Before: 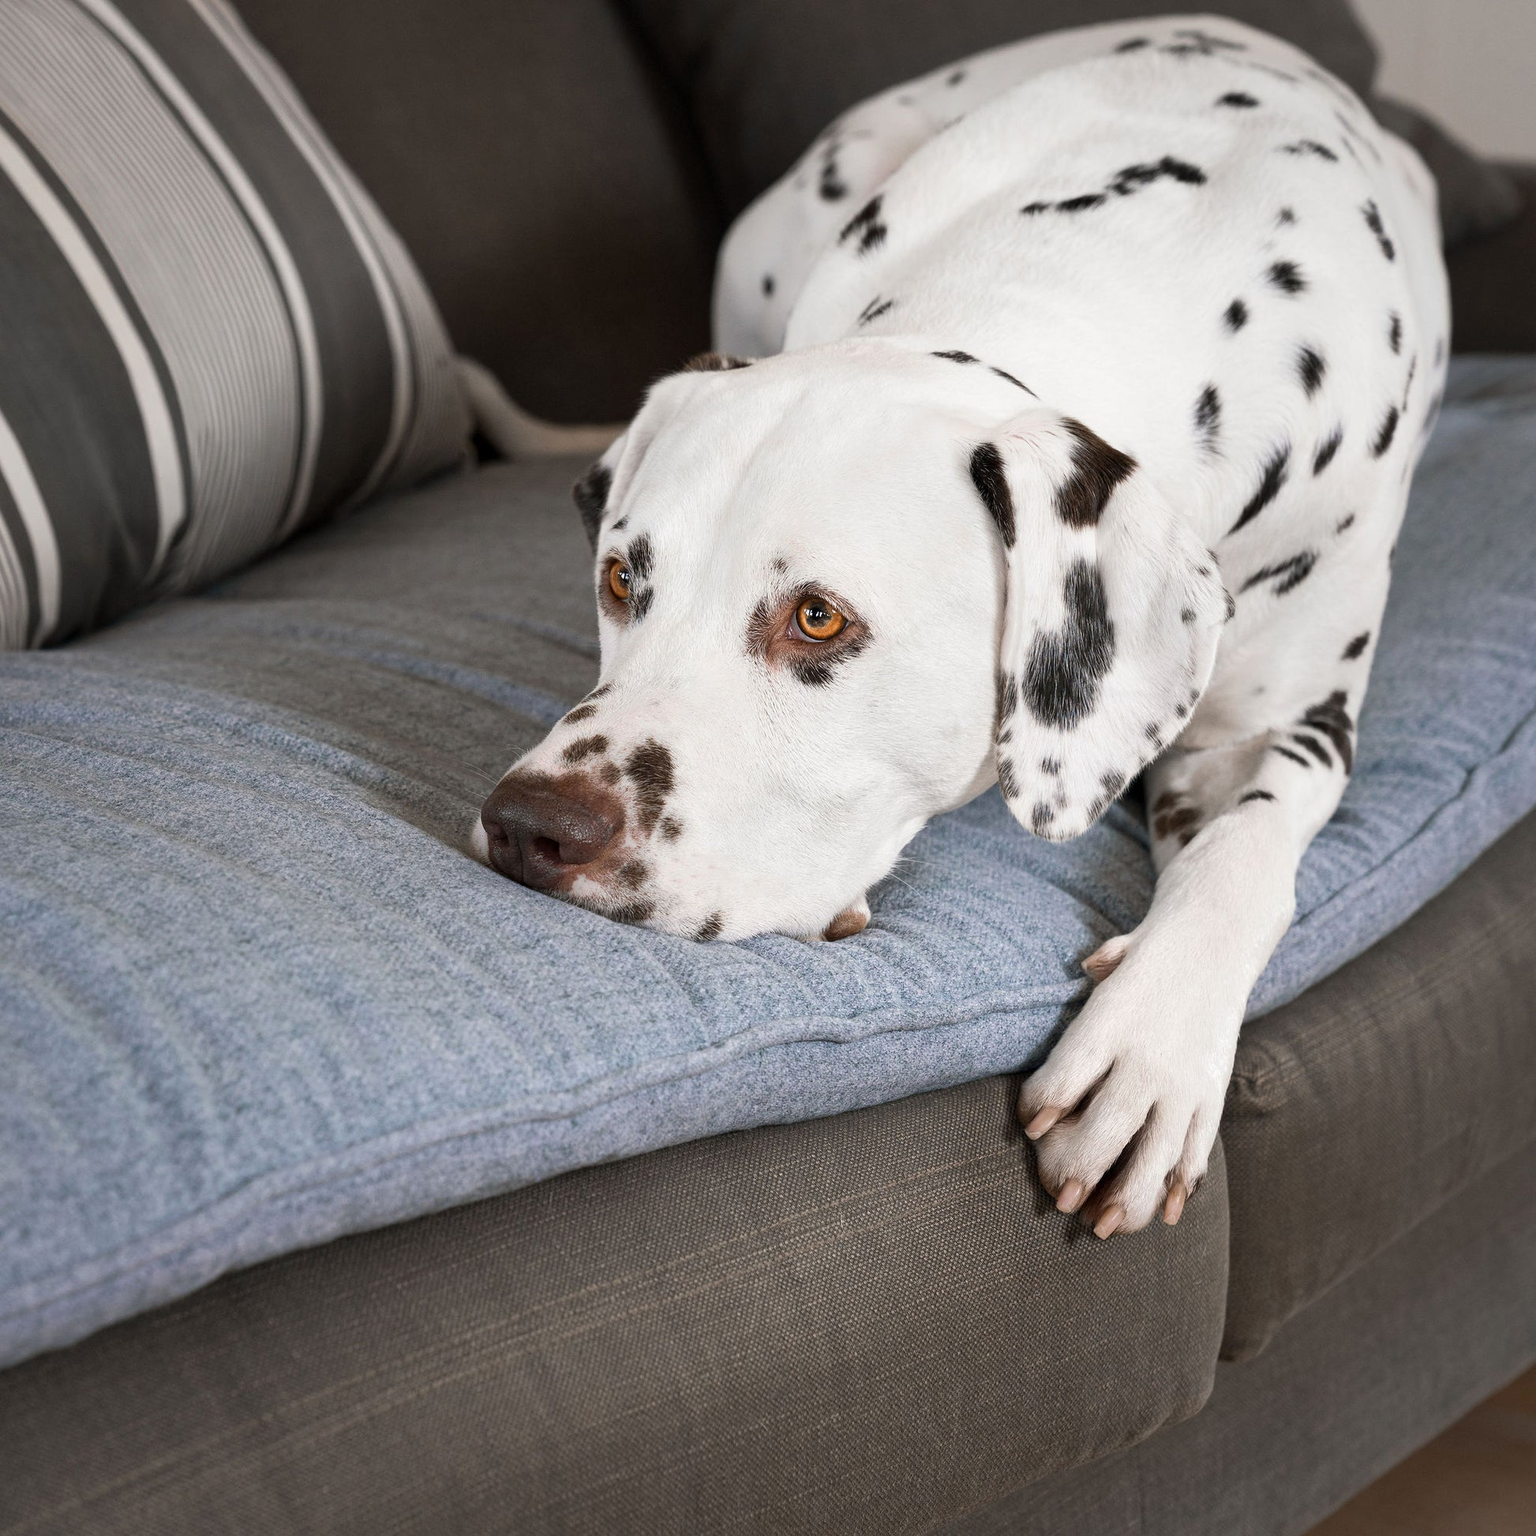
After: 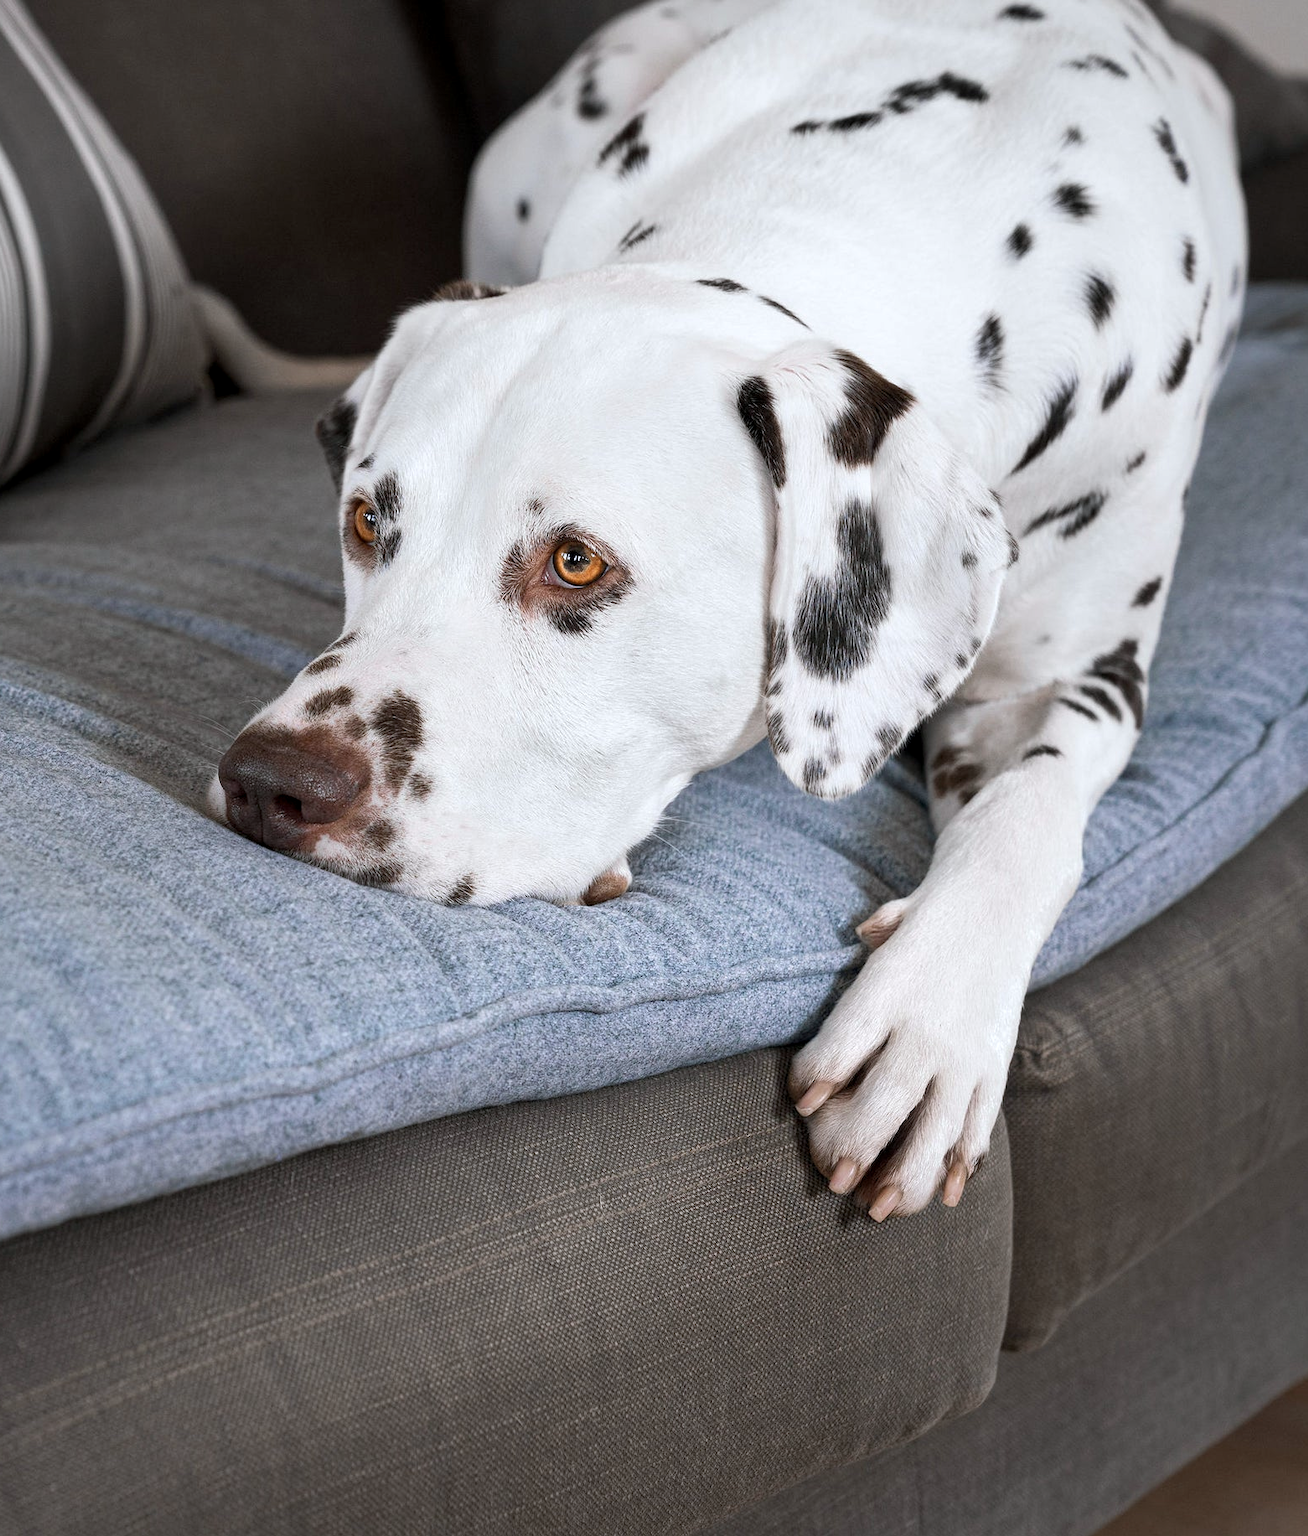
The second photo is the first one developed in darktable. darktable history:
local contrast: highlights 100%, shadows 100%, detail 120%, midtone range 0.2
color calibration: x 0.355, y 0.367, temperature 4700.38 K
crop and rotate: left 17.959%, top 5.771%, right 1.742%
